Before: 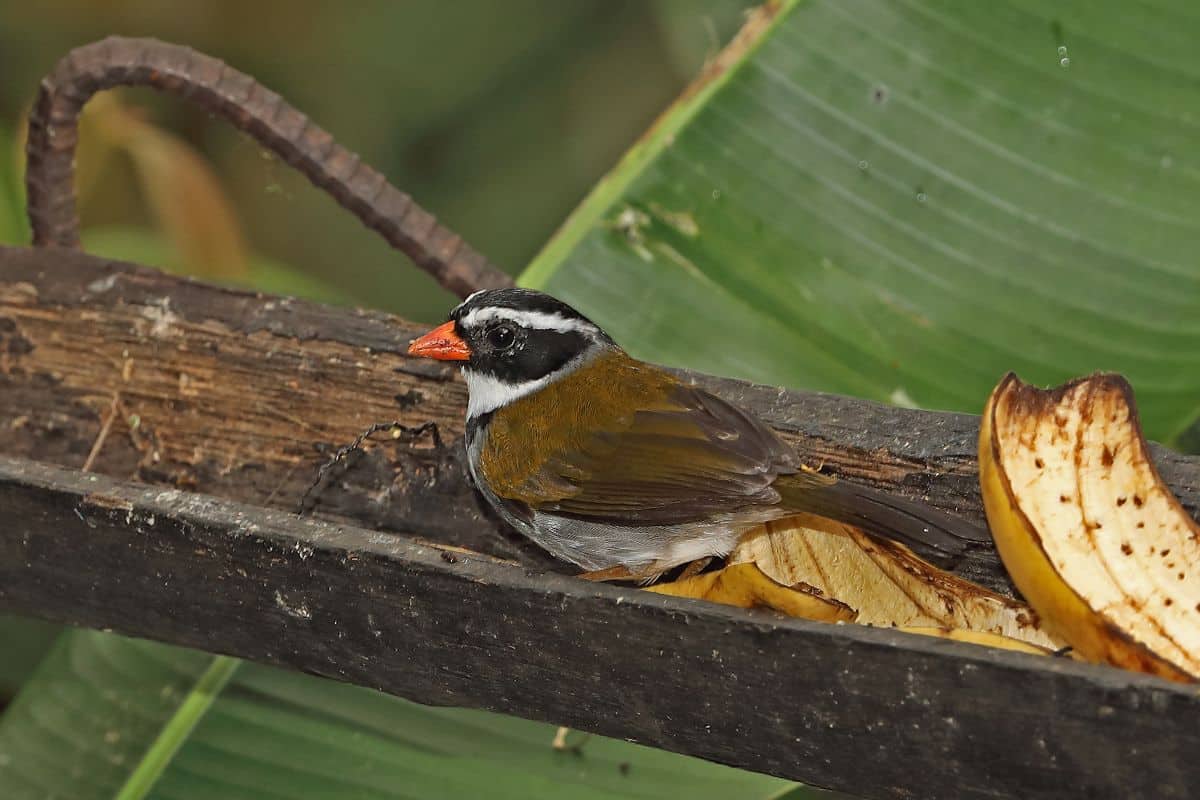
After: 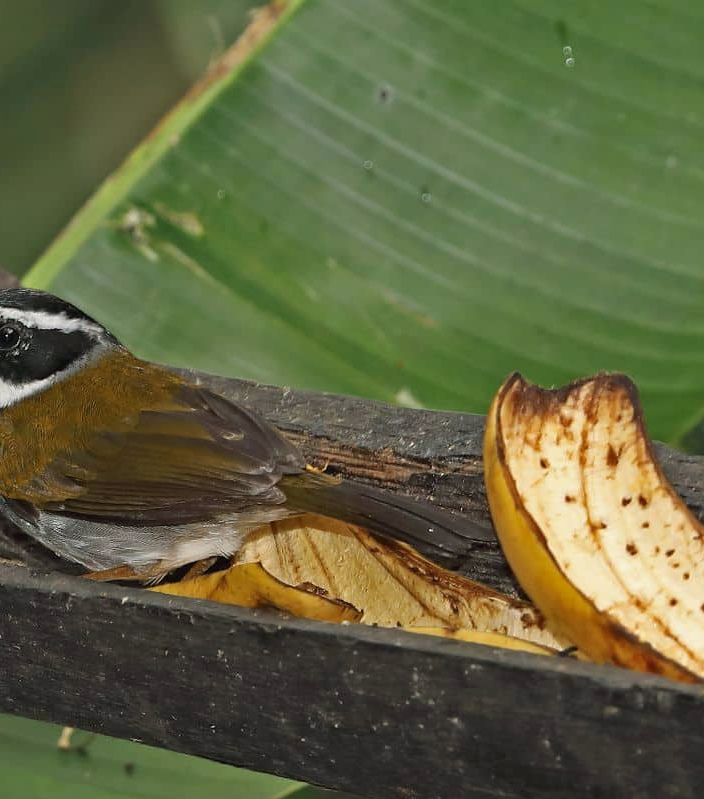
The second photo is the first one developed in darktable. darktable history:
crop: left 41.291%
color balance rgb: shadows lift › chroma 2.04%, shadows lift › hue 219.94°, perceptual saturation grading › global saturation 0.292%, saturation formula JzAzBz (2021)
